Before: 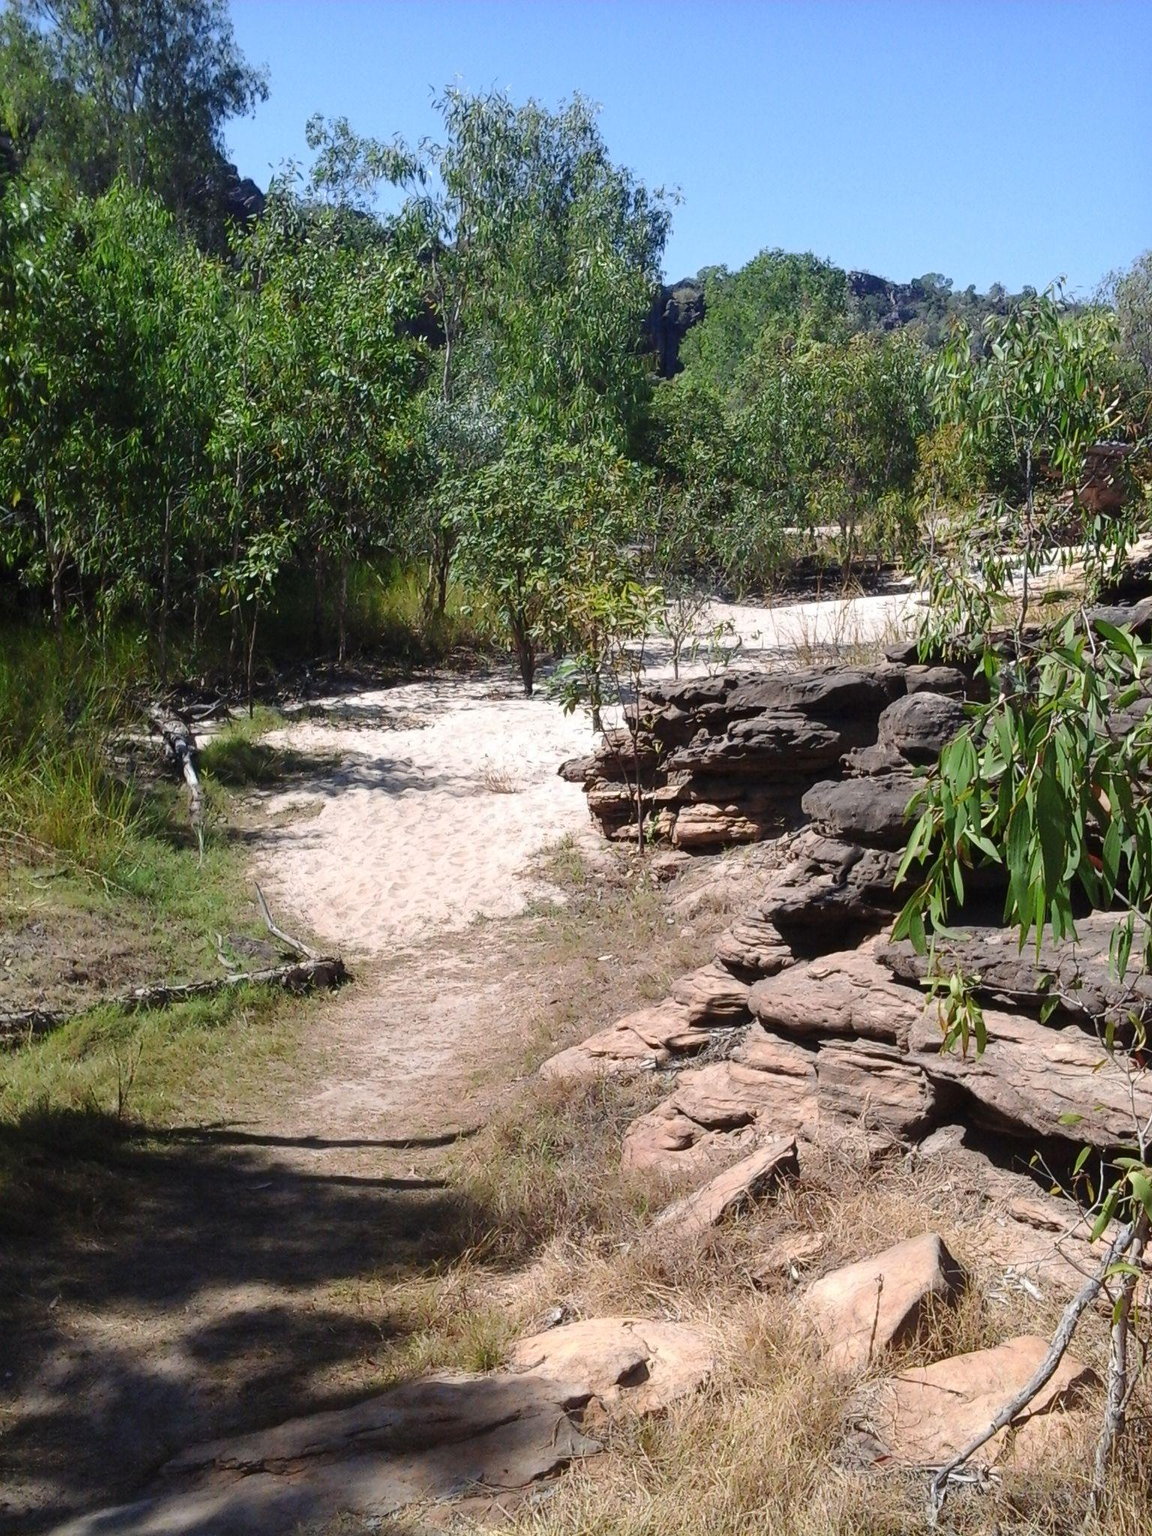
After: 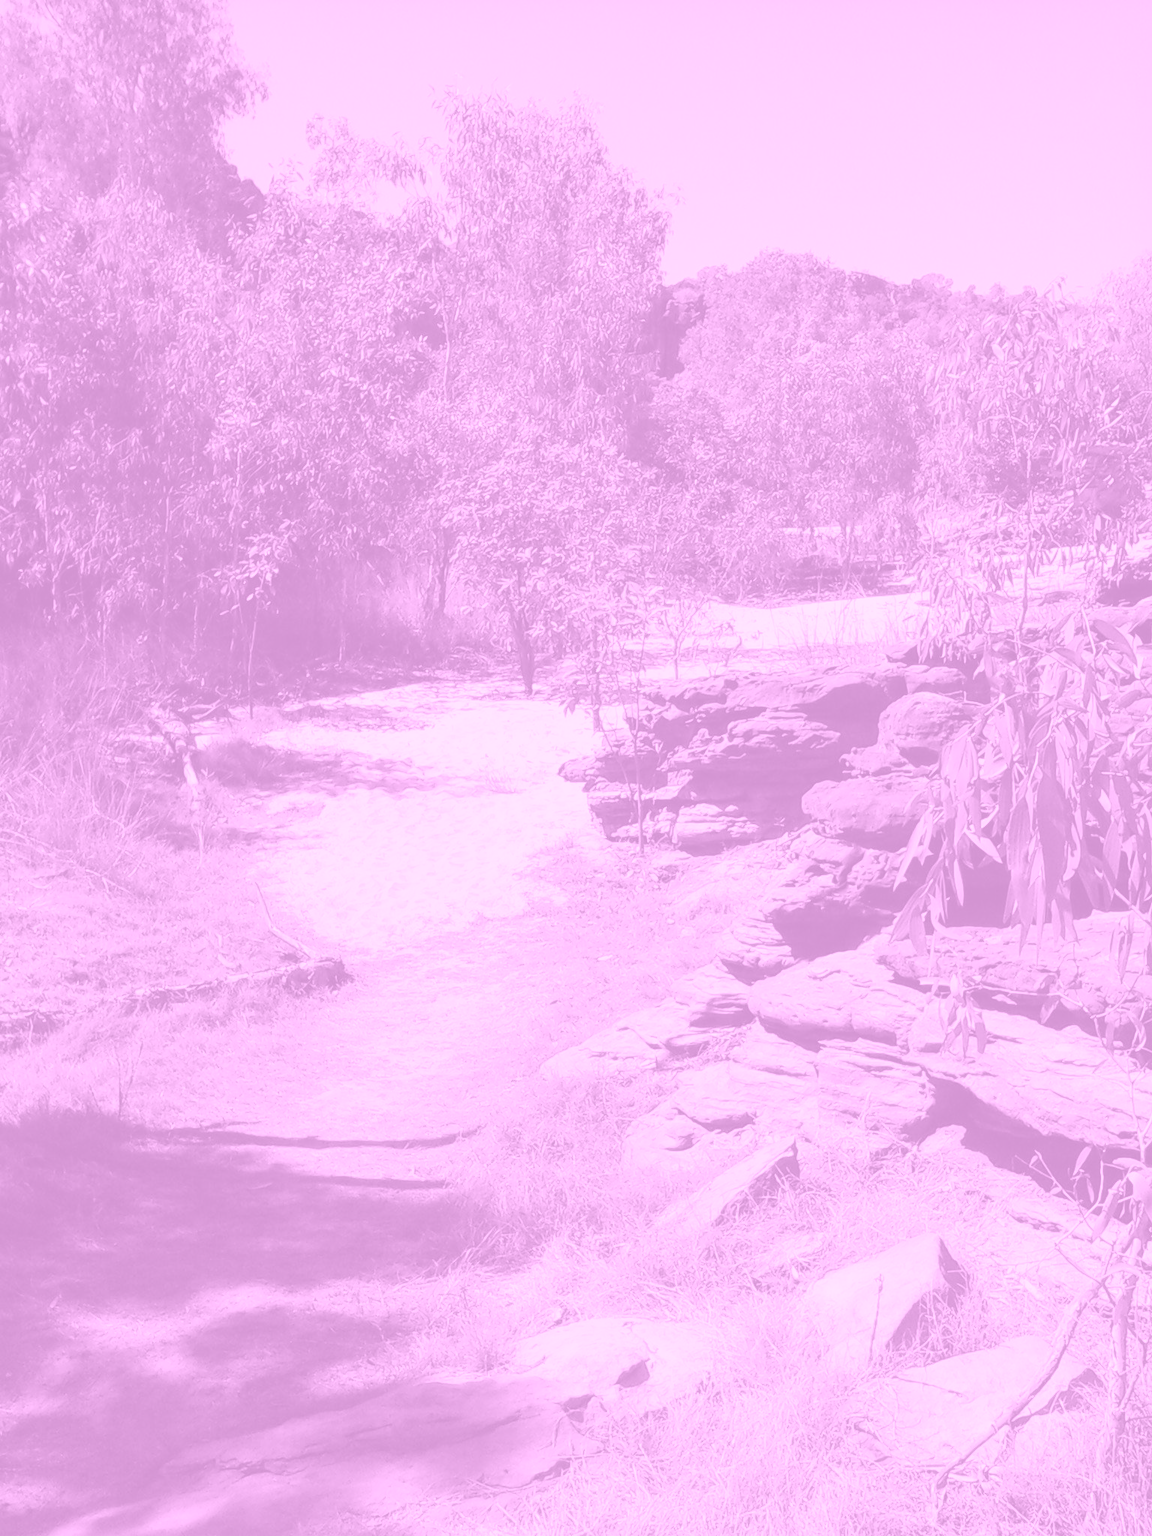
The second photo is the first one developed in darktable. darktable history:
colorize: hue 331.2°, saturation 75%, source mix 30.28%, lightness 70.52%, version 1
color balance rgb: linear chroma grading › global chroma 10%, perceptual saturation grading › global saturation 30%, global vibrance 10%
